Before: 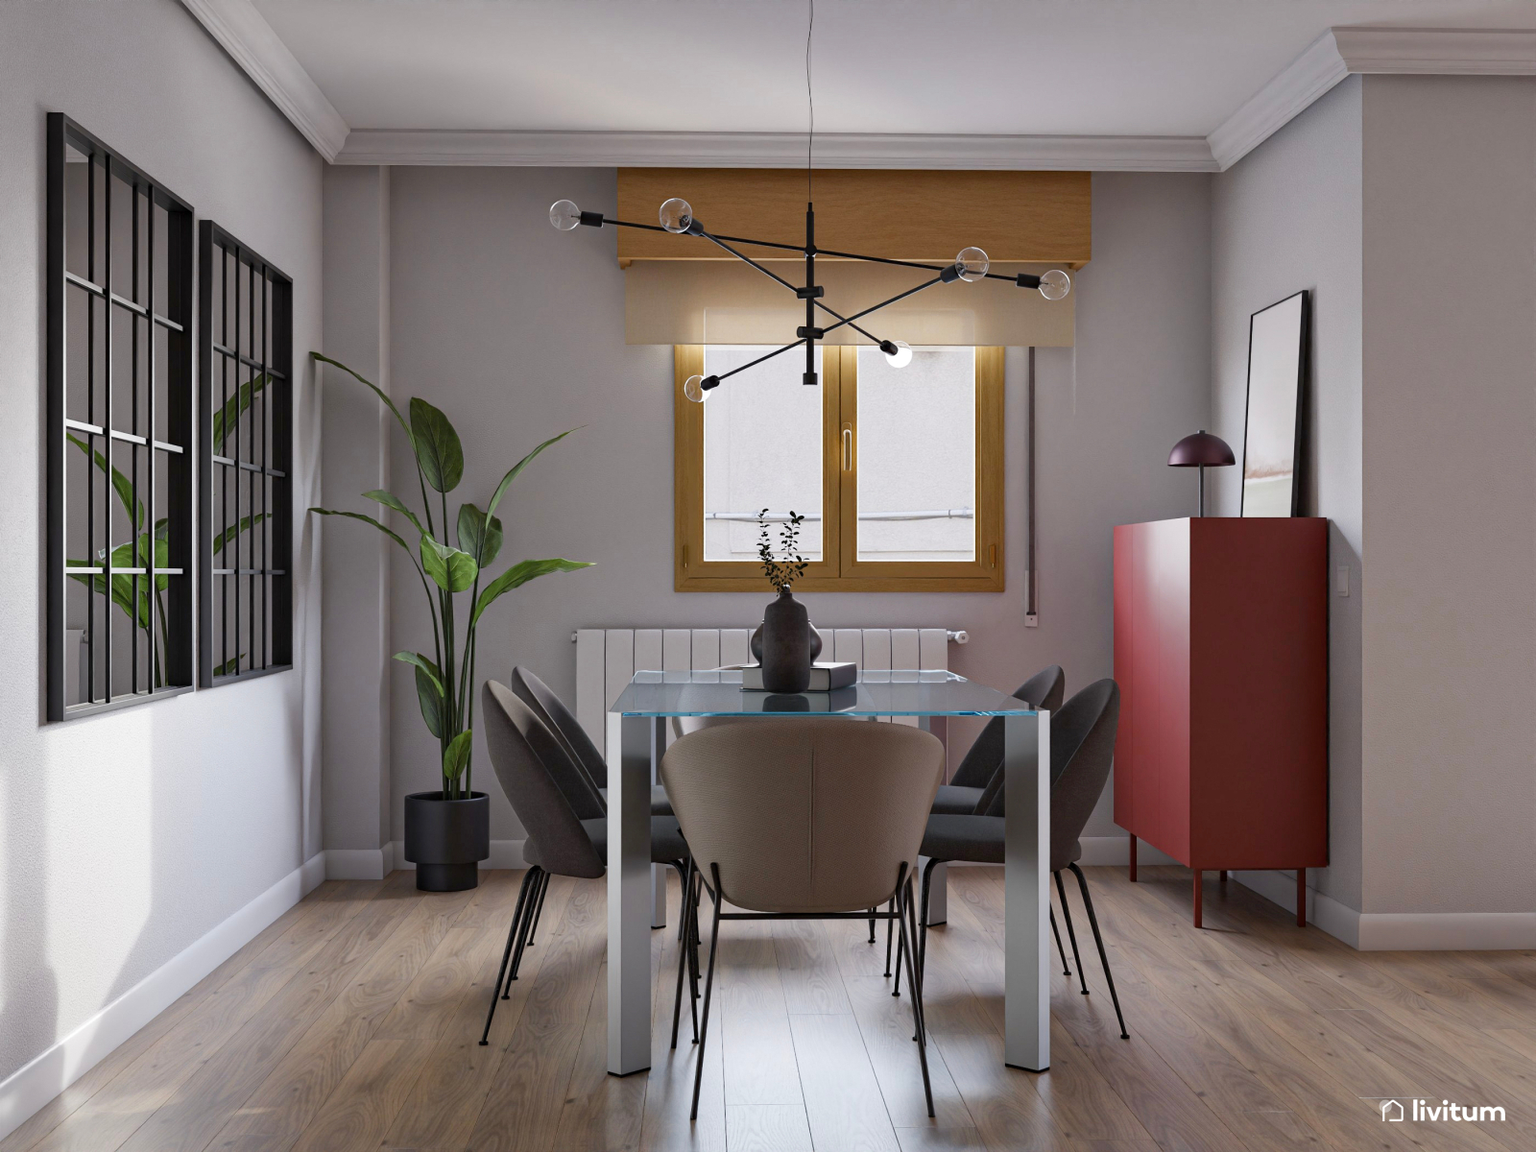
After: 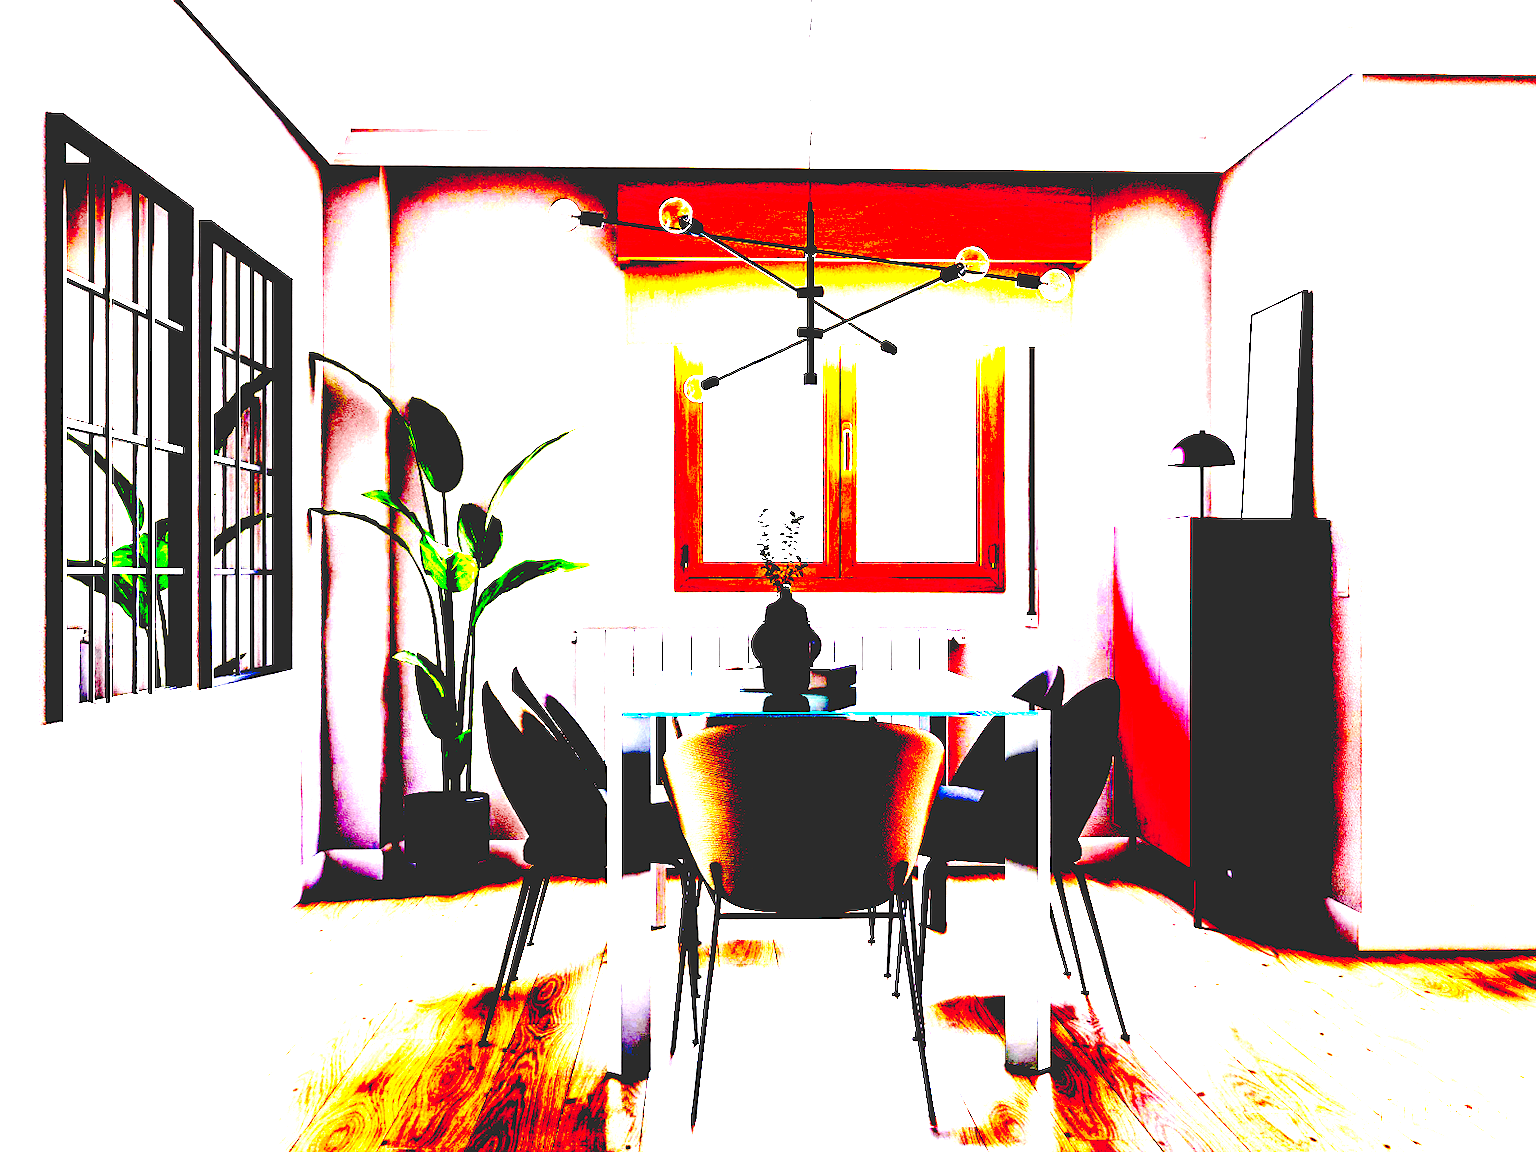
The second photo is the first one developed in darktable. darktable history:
exposure: black level correction 0.1, exposure 3 EV, compensate highlight preservation false
base curve: curves: ch0 [(0, 0.024) (0.055, 0.065) (0.121, 0.166) (0.236, 0.319) (0.693, 0.726) (1, 1)], preserve colors none
